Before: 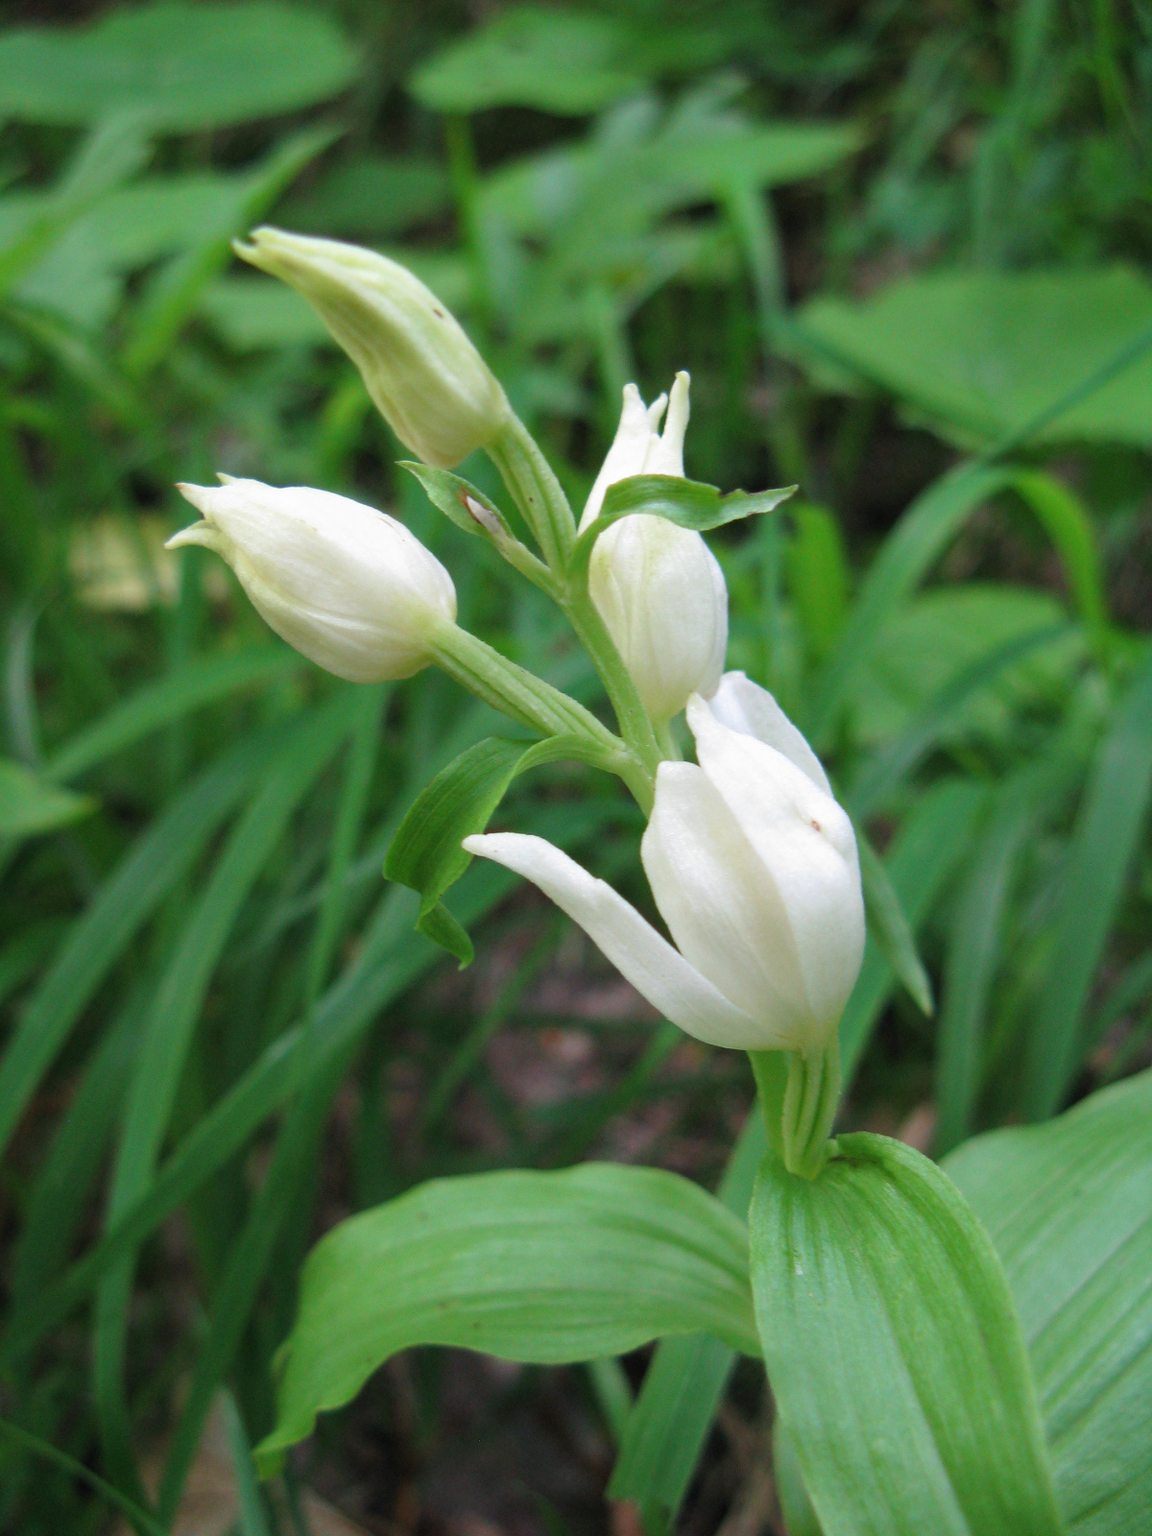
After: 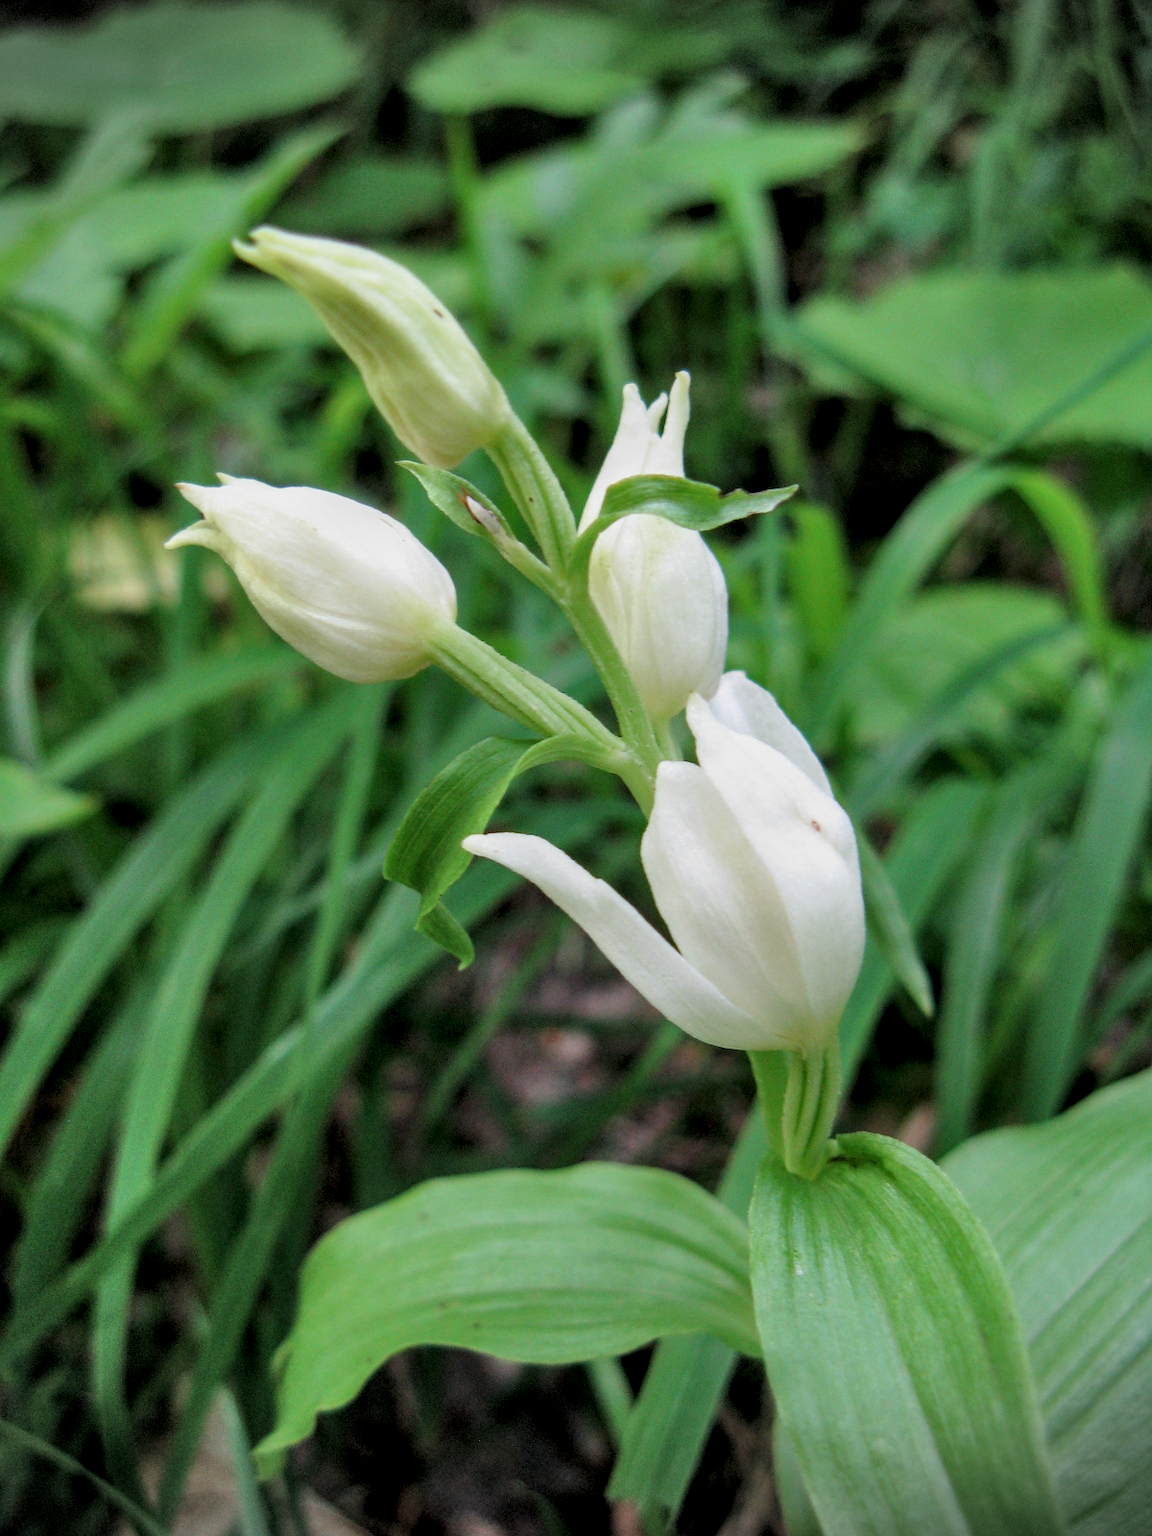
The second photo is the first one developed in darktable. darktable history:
vignetting: fall-off start 97.21%, width/height ratio 1.183, dithering 8-bit output
shadows and highlights: shadows 52.44, soften with gaussian
local contrast: detail 142%
filmic rgb: black relative exposure -7.89 EV, white relative exposure 4.12 EV, hardness 4.05, latitude 51.67%, contrast 1.007, shadows ↔ highlights balance 5.68%
